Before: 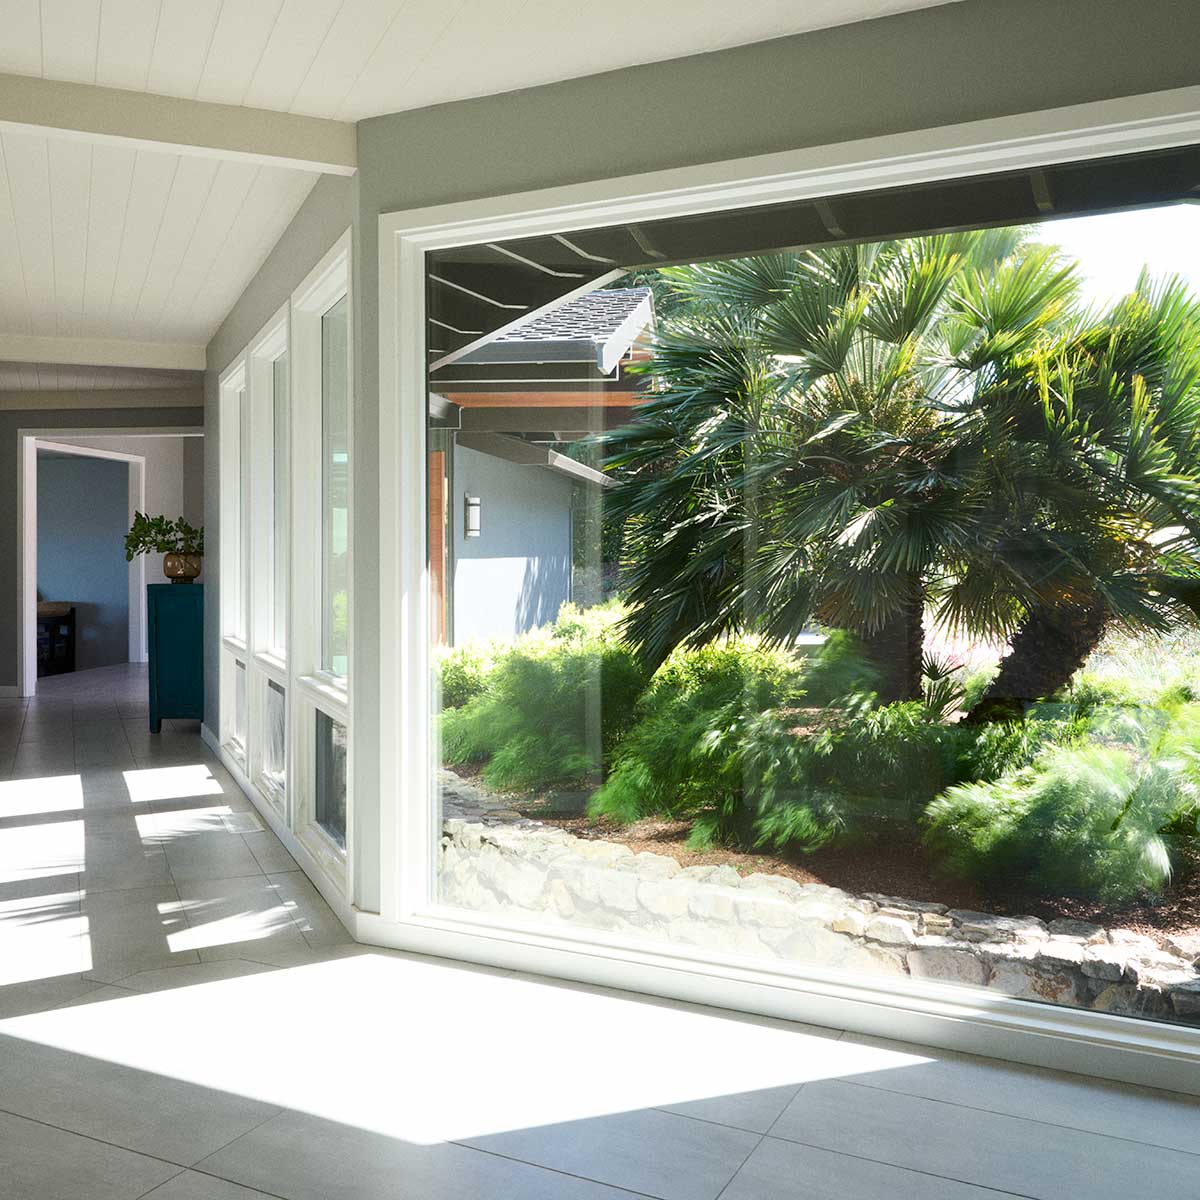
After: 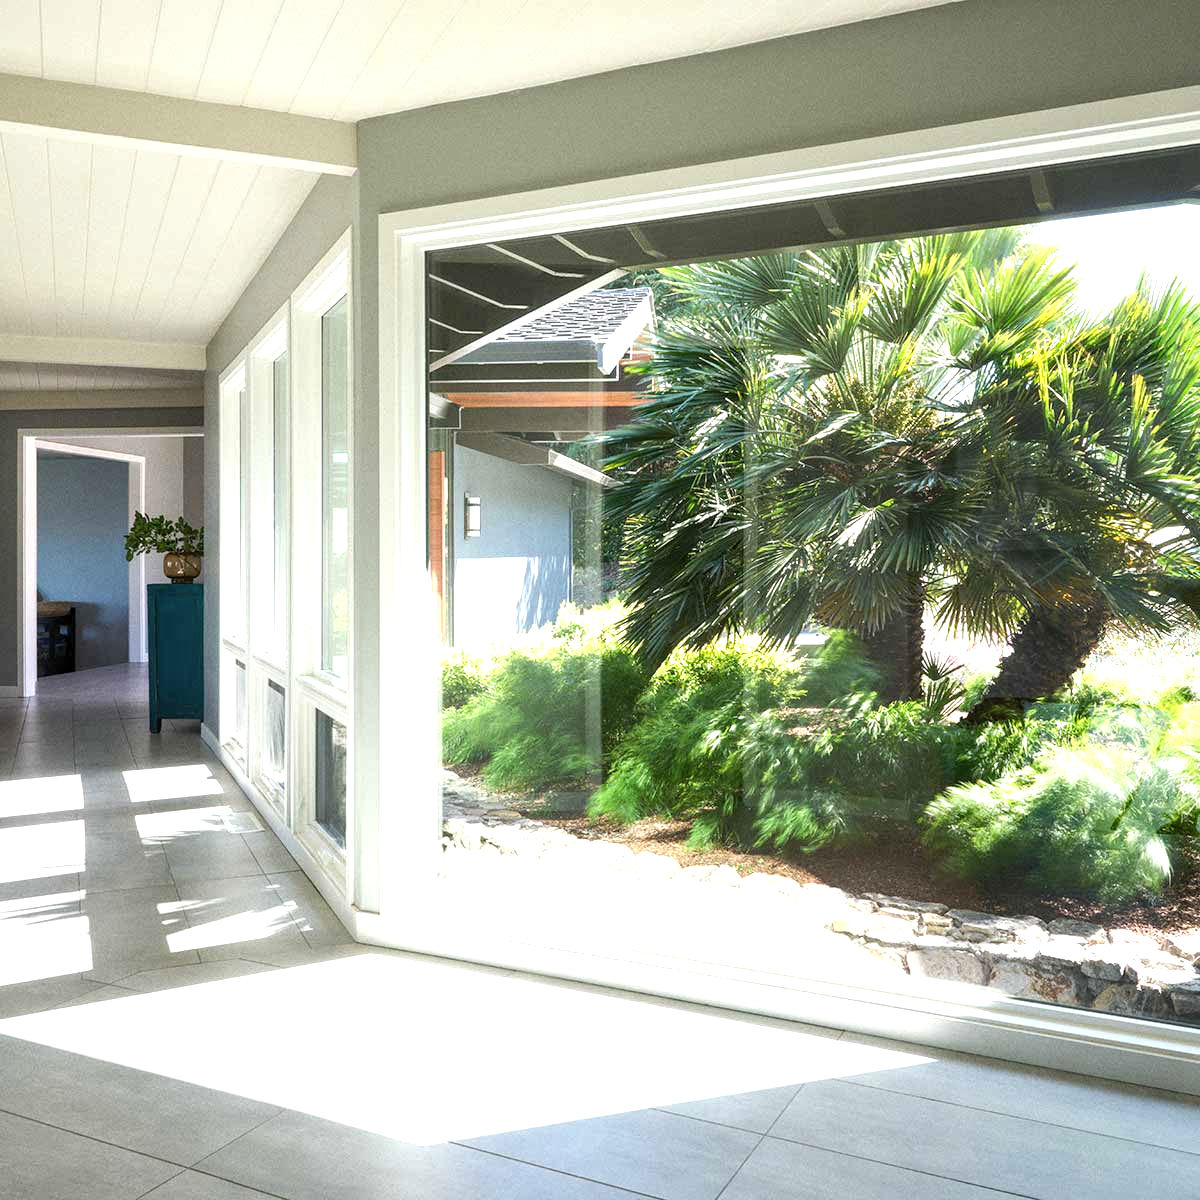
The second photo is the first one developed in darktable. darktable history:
exposure: exposure 0.64 EV, compensate highlight preservation false
local contrast: on, module defaults
